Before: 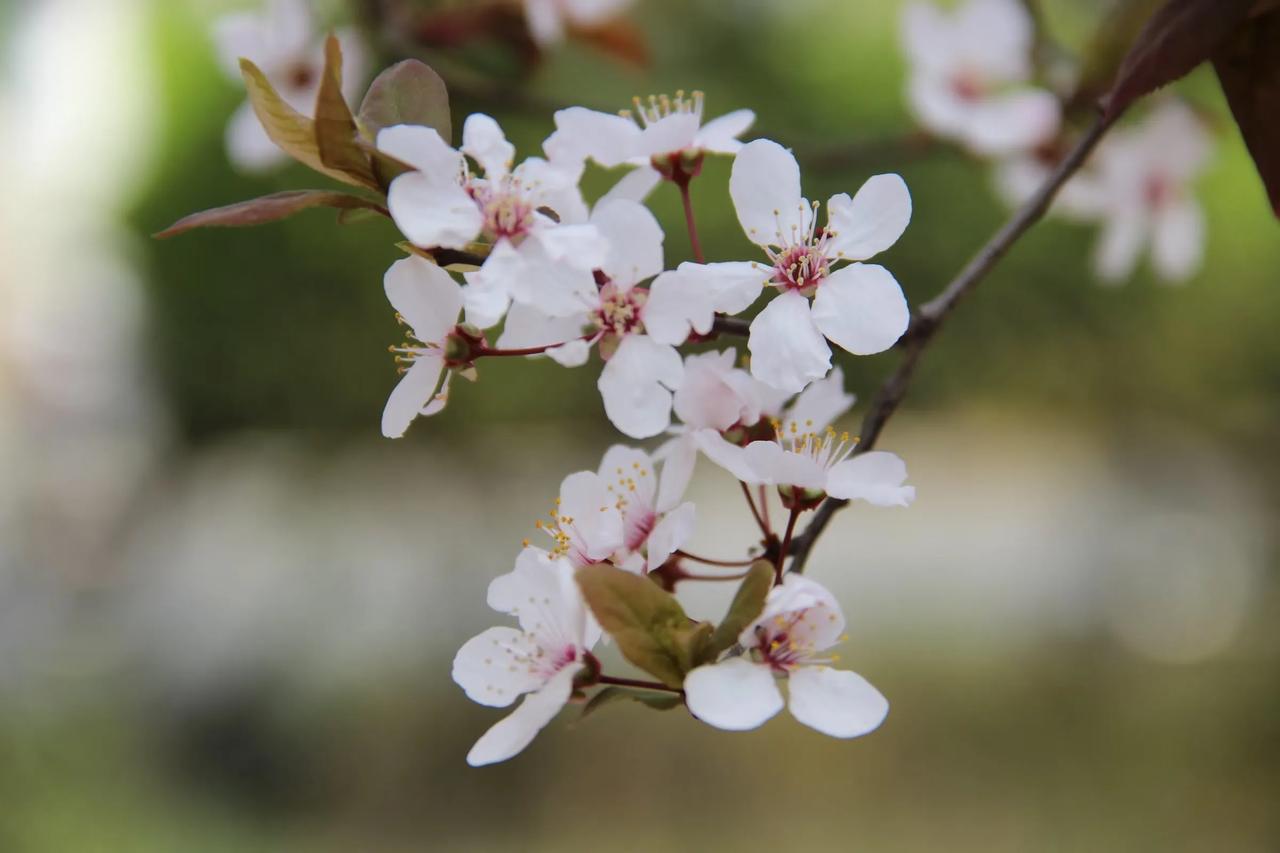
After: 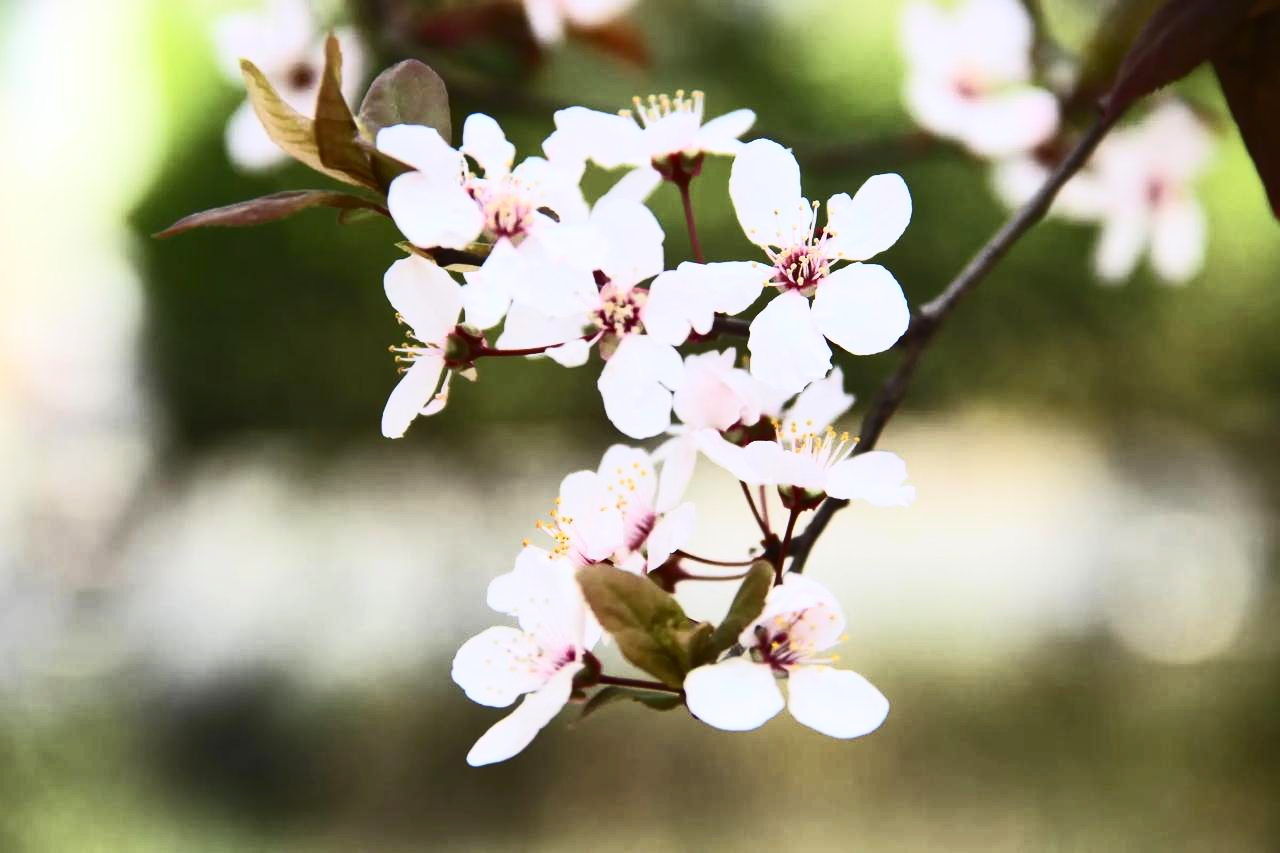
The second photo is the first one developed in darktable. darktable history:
contrast brightness saturation: contrast 0.639, brightness 0.348, saturation 0.15
